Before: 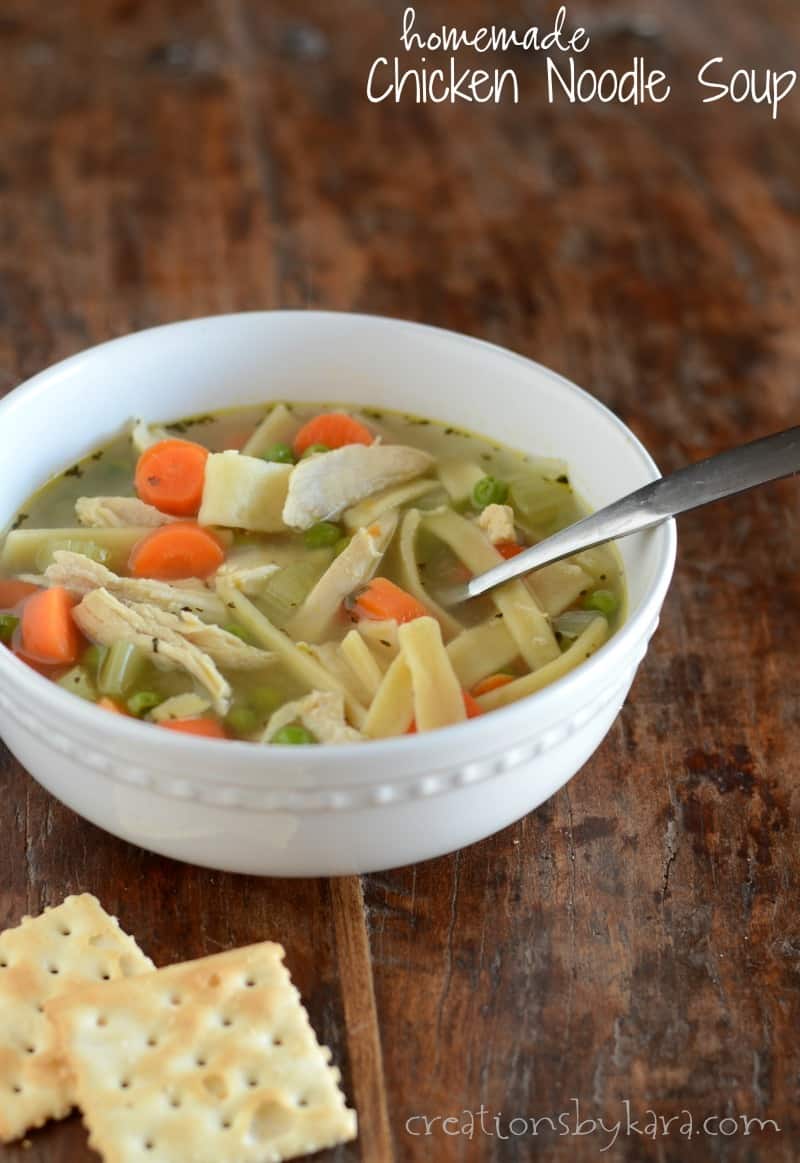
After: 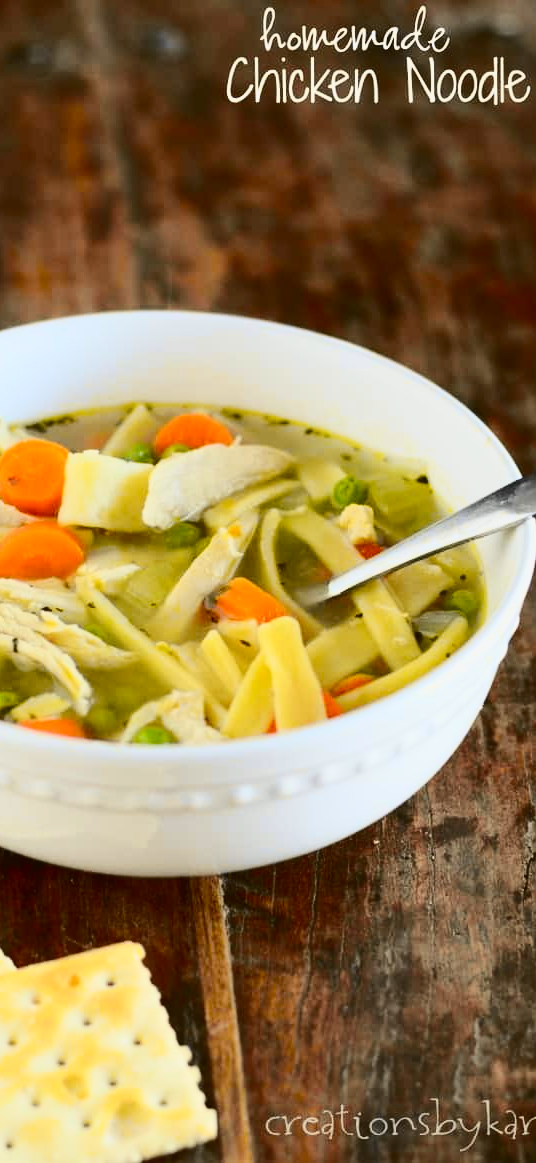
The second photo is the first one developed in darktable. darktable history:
crop and rotate: left 17.6%, right 15.374%
tone curve: curves: ch0 [(0.003, 0.023) (0.071, 0.052) (0.249, 0.201) (0.466, 0.557) (0.625, 0.761) (0.783, 0.9) (0.994, 0.968)]; ch1 [(0, 0) (0.262, 0.227) (0.417, 0.386) (0.469, 0.467) (0.502, 0.498) (0.531, 0.521) (0.576, 0.586) (0.612, 0.634) (0.634, 0.68) (0.686, 0.728) (0.994, 0.987)]; ch2 [(0, 0) (0.262, 0.188) (0.385, 0.353) (0.427, 0.424) (0.495, 0.493) (0.518, 0.544) (0.55, 0.579) (0.595, 0.621) (0.644, 0.748) (1, 1)], color space Lab, independent channels, preserve colors none
